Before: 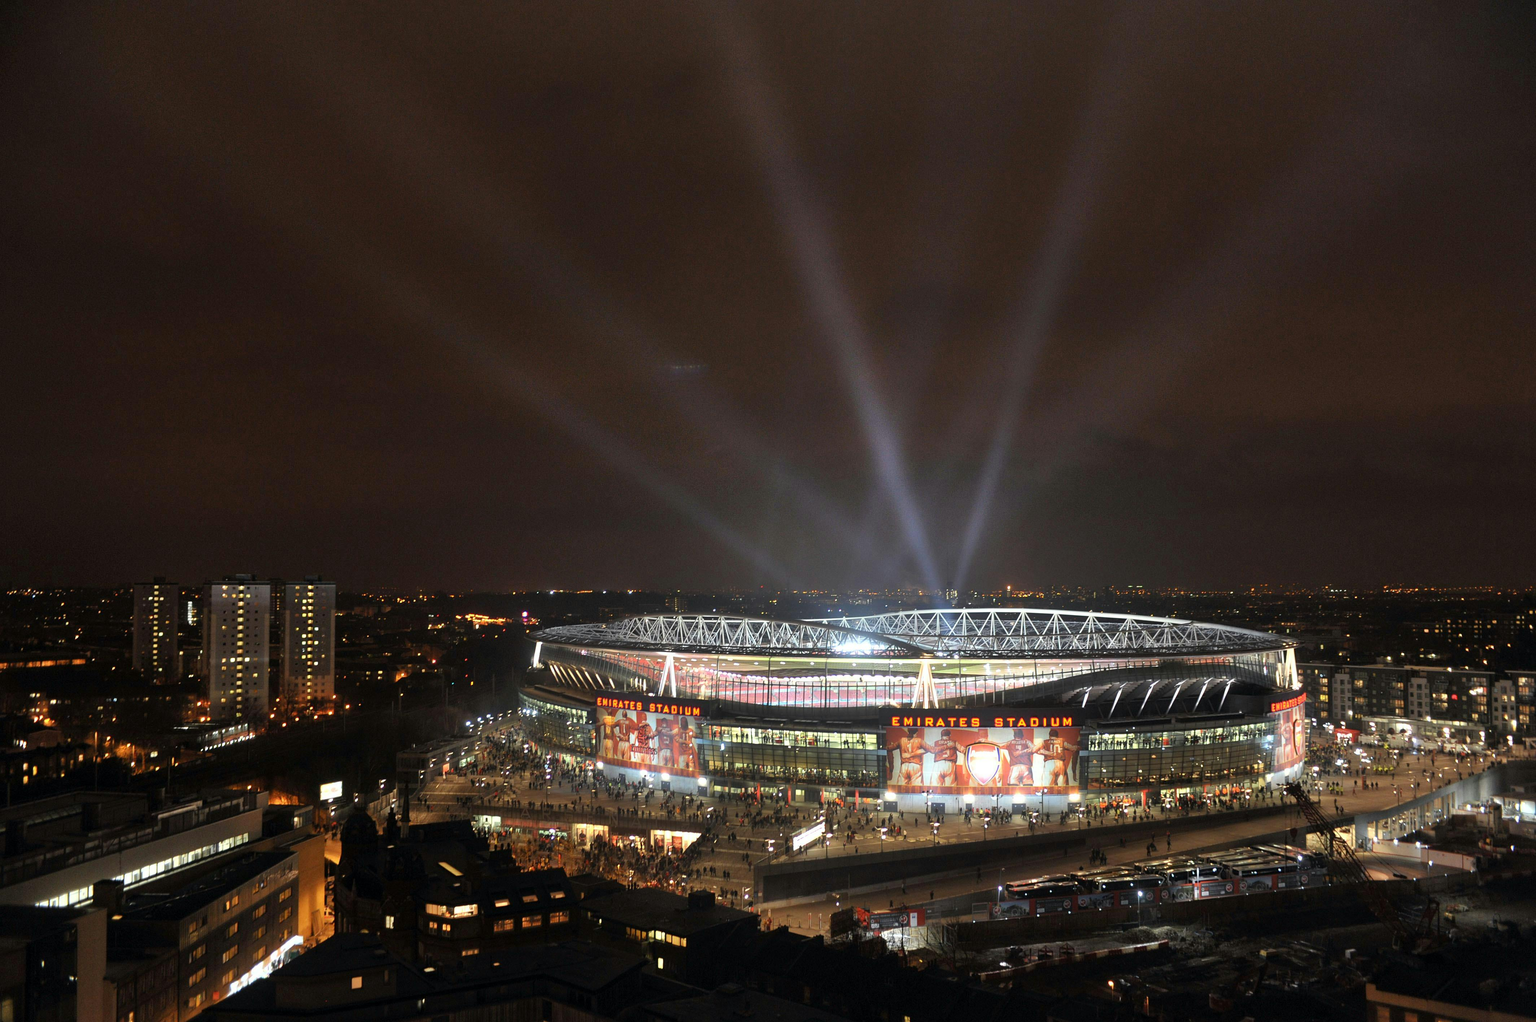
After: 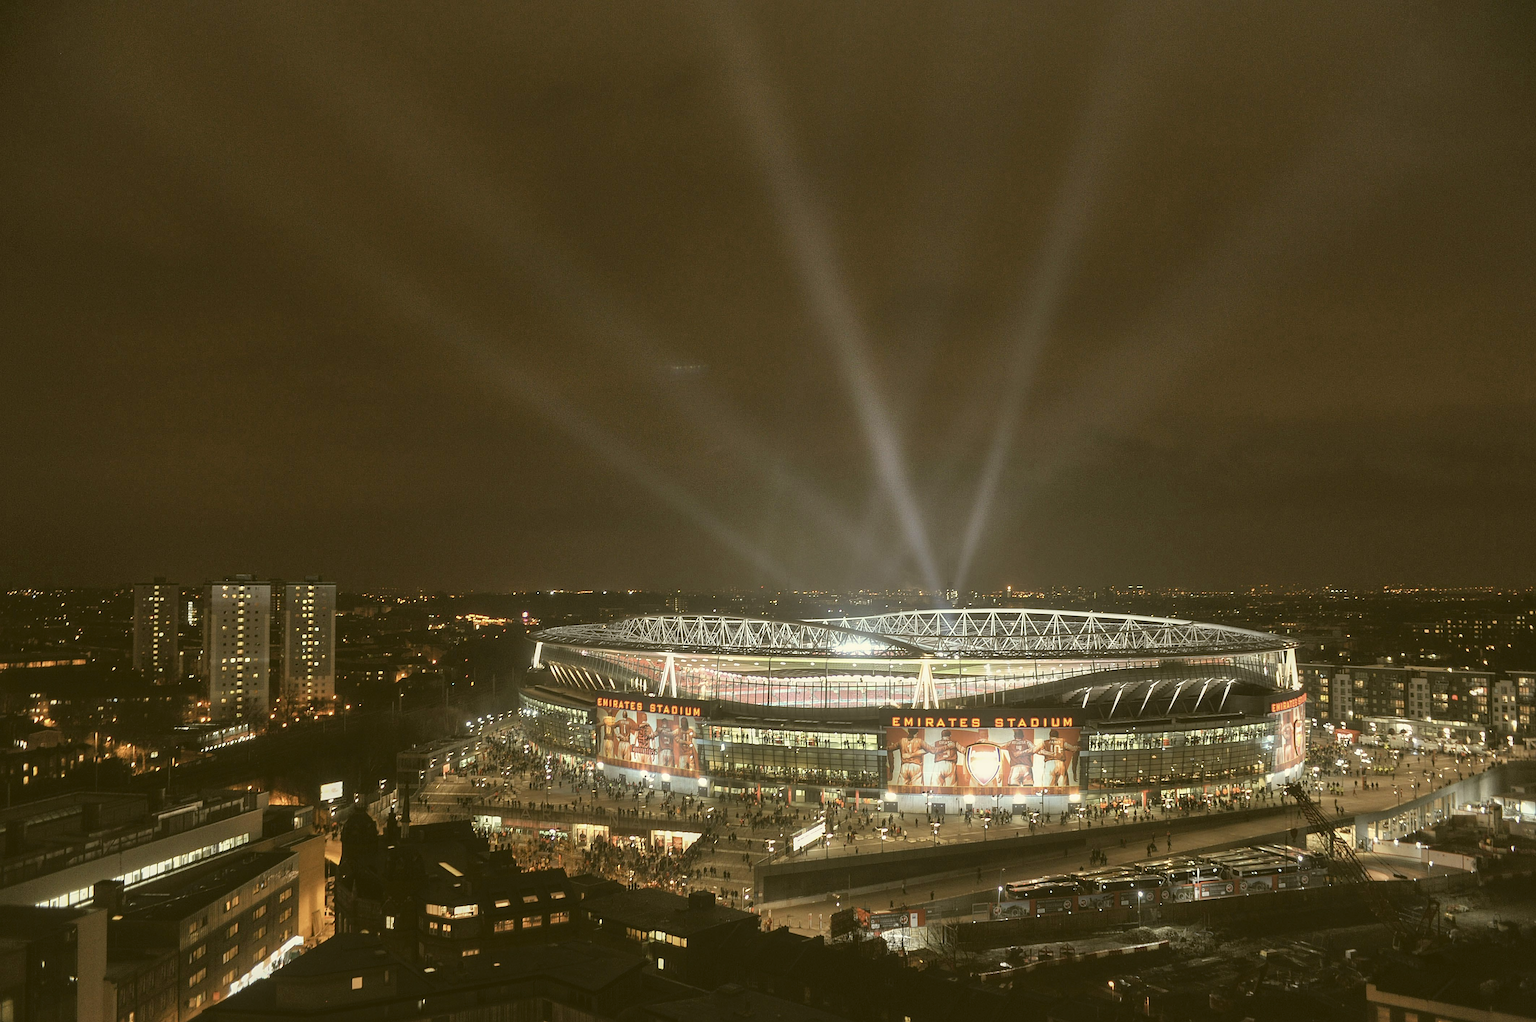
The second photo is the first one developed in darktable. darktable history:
local contrast: on, module defaults
exposure: exposure 0.296 EV, compensate highlight preservation false
color correction: highlights a* -1.23, highlights b* 10.4, shadows a* 0.235, shadows b* 18.69
contrast brightness saturation: contrast -0.254, saturation -0.441
sharpen: on, module defaults
